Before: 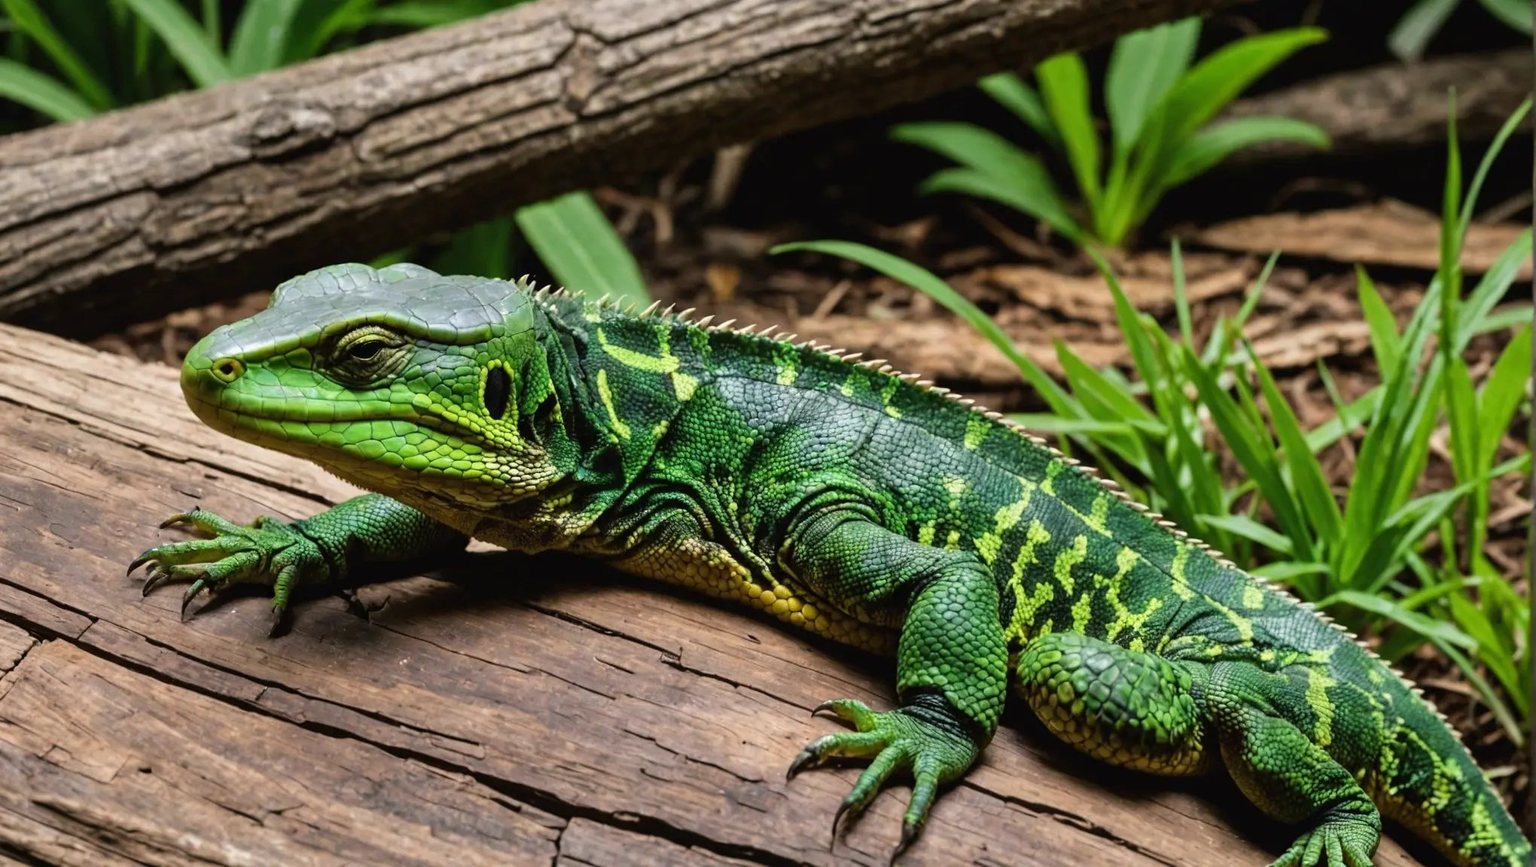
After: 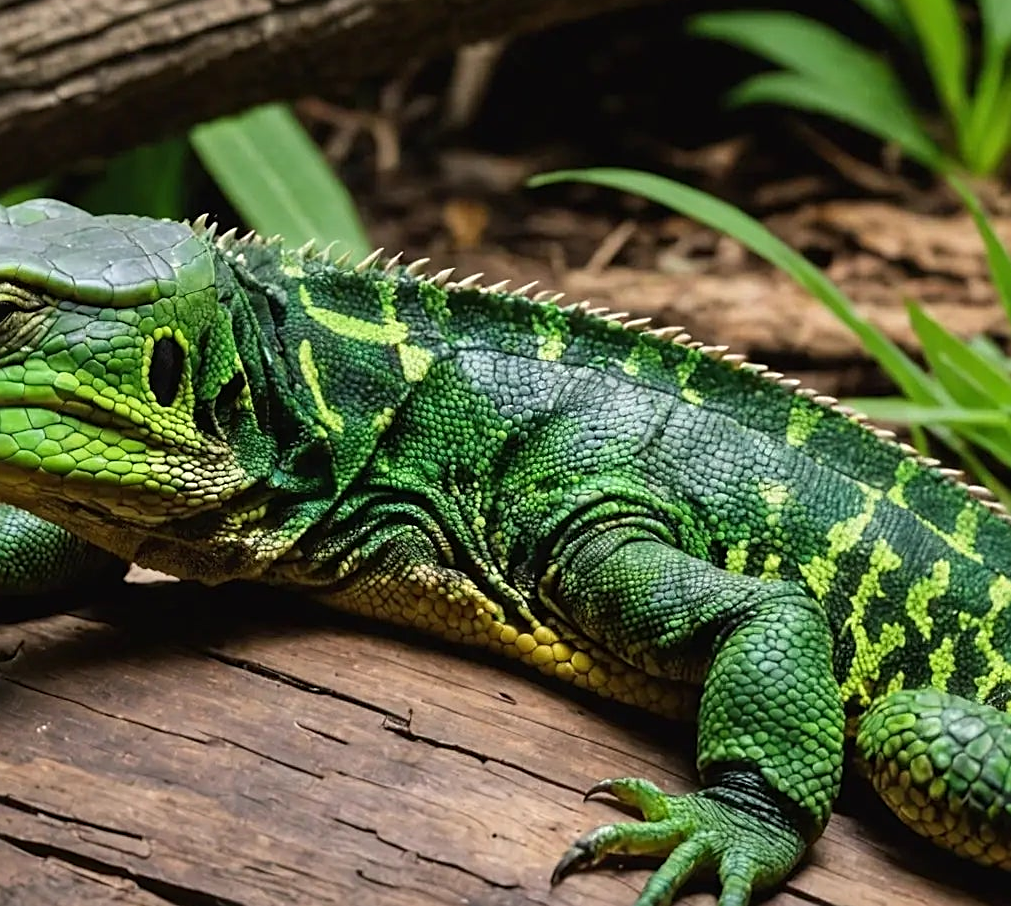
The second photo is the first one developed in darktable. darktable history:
sharpen: on, module defaults
crop and rotate: angle 0.025°, left 24.232%, top 13.105%, right 26.156%, bottom 8.128%
